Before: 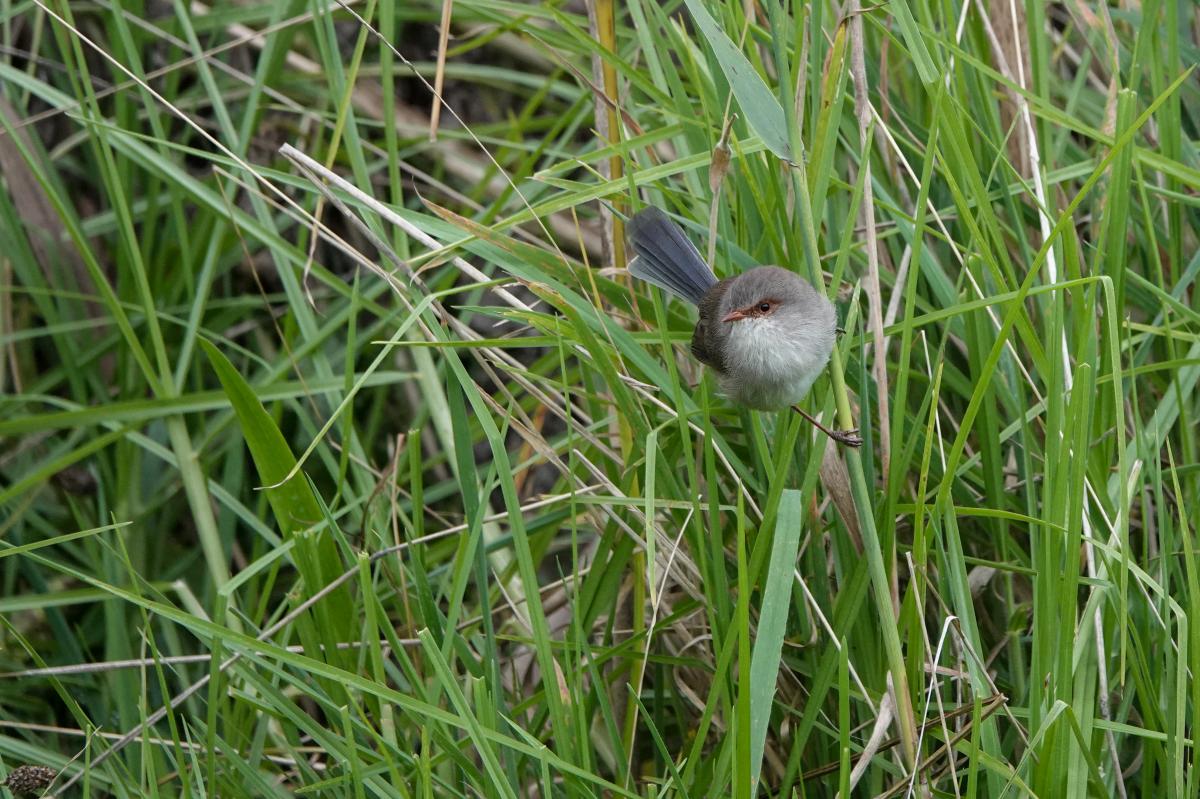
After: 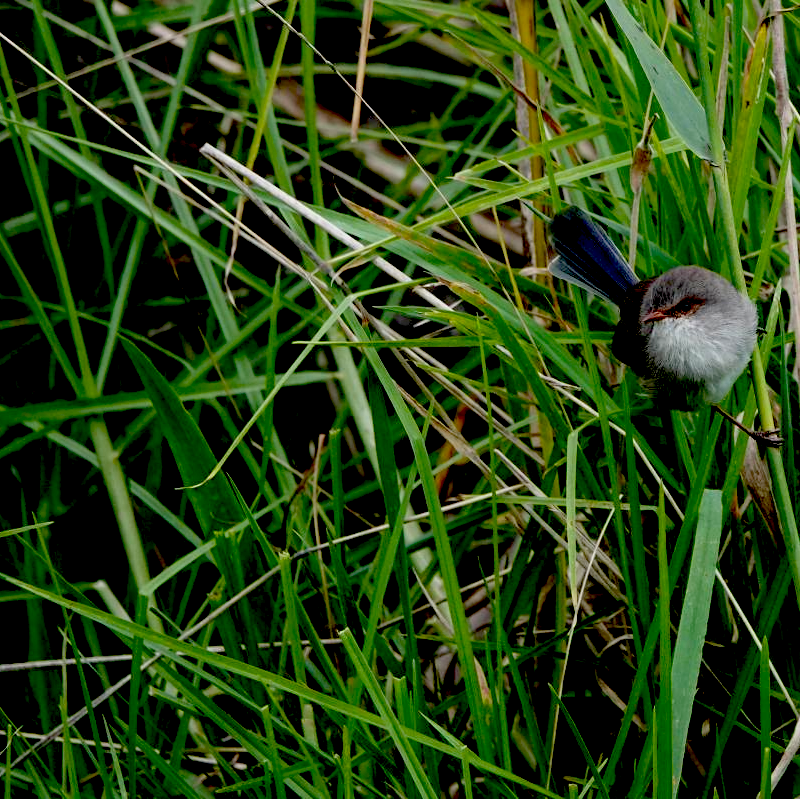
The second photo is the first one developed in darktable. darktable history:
crop and rotate: left 6.617%, right 26.717%
exposure: black level correction 0.1, exposure -0.092 EV, compensate highlight preservation false
